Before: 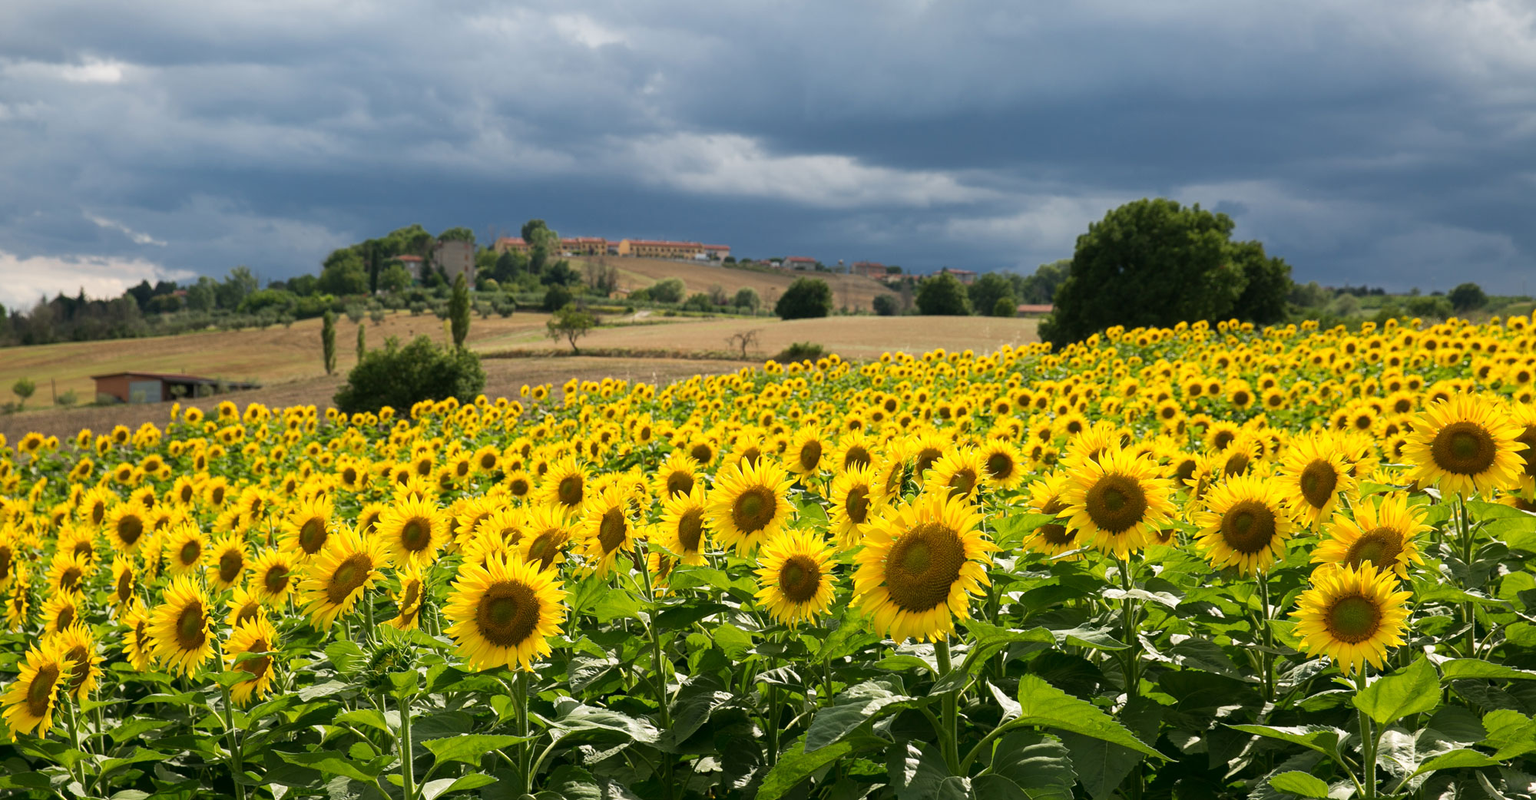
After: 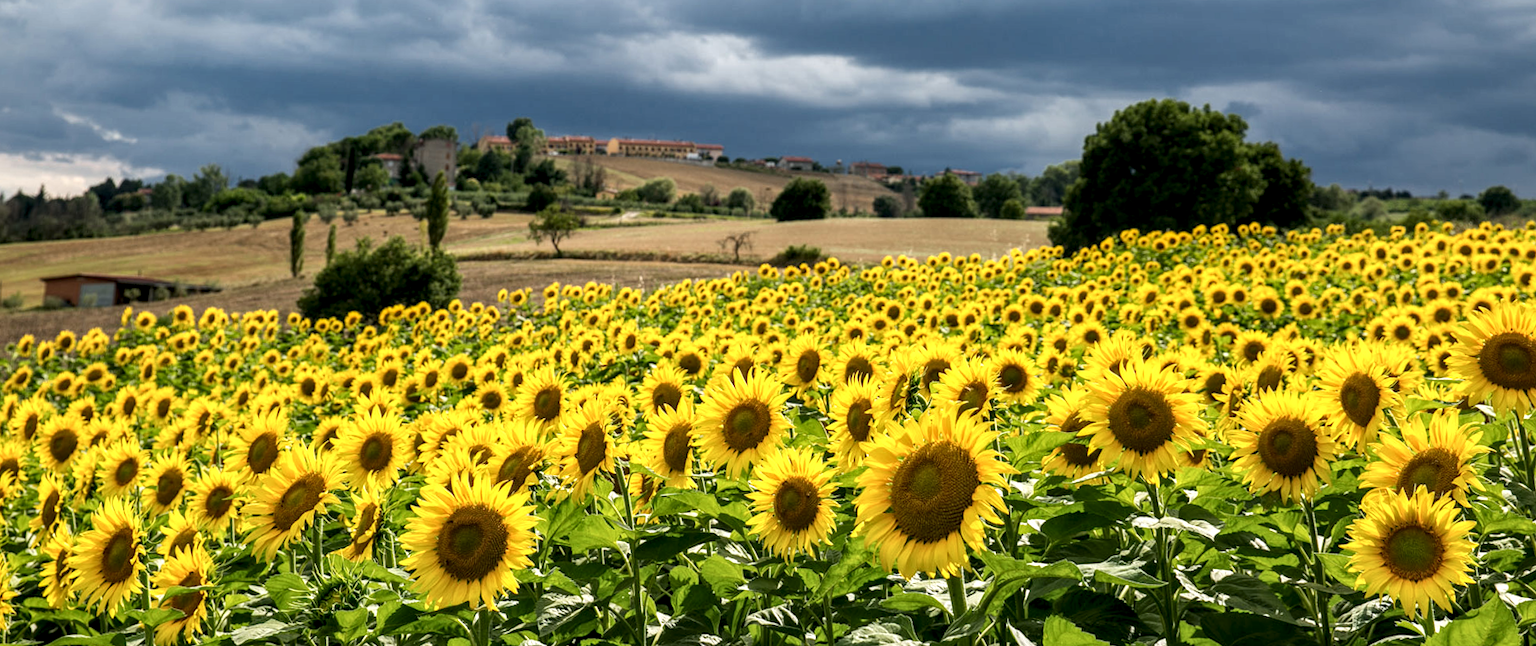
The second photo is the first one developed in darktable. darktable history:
rotate and perspective: rotation 0.215°, lens shift (vertical) -0.139, crop left 0.069, crop right 0.939, crop top 0.002, crop bottom 0.996
crop: top 11.038%, bottom 13.962%
local contrast: detail 160%
